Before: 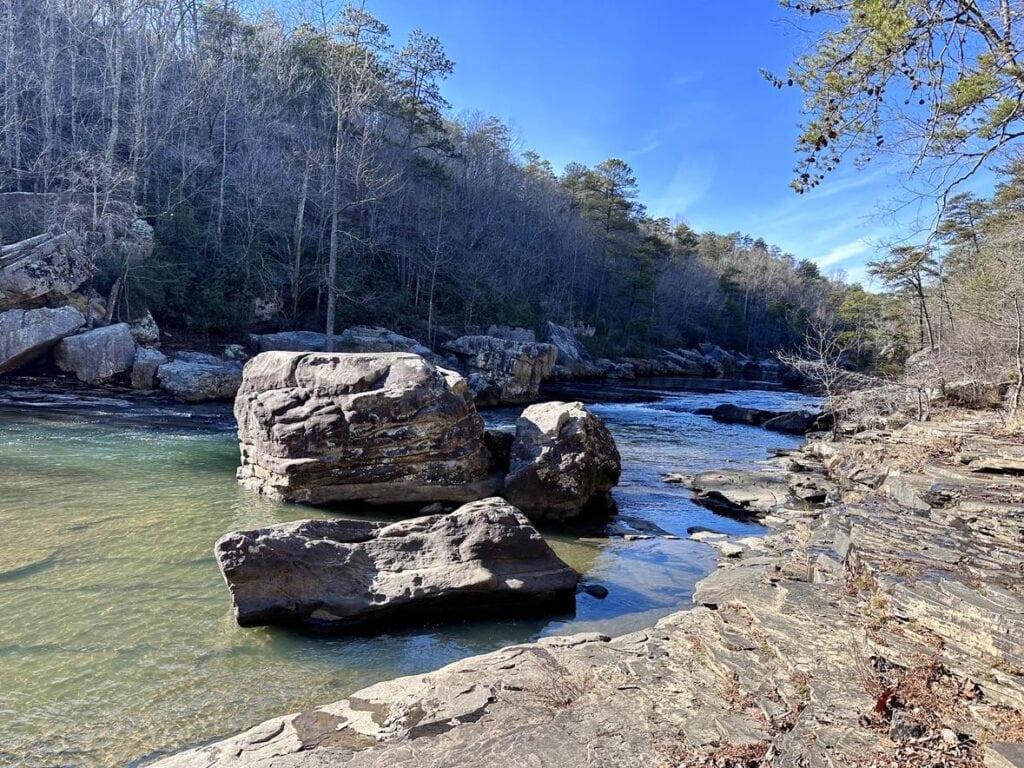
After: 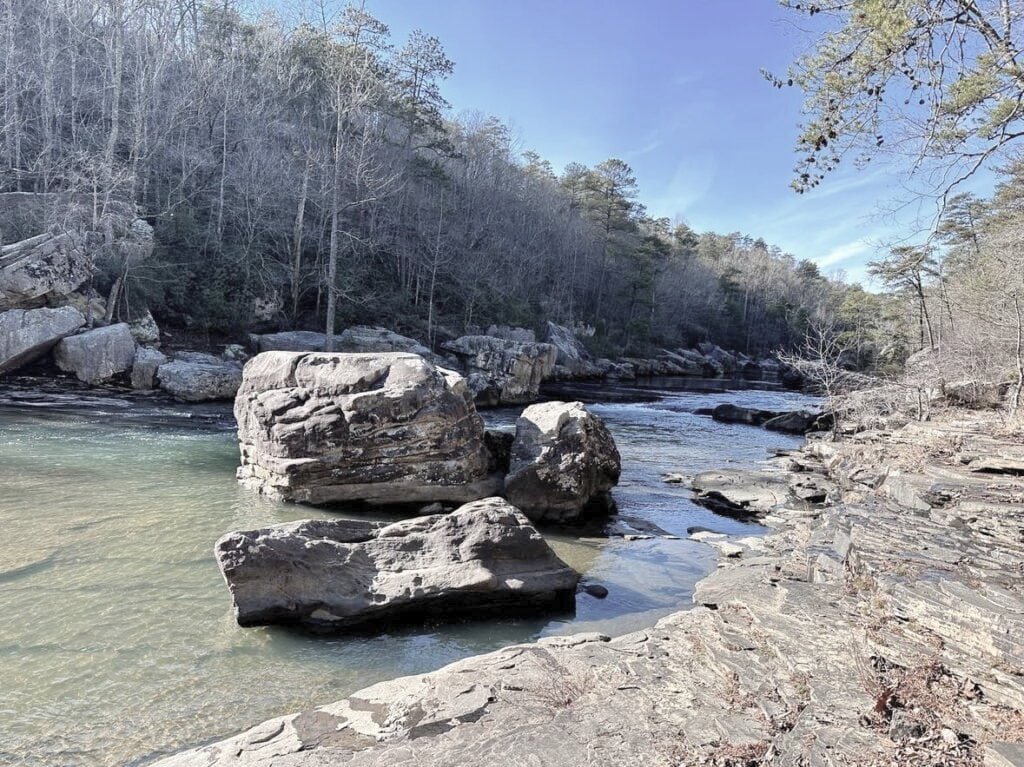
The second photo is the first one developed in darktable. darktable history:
crop: bottom 0.071%
contrast brightness saturation: brightness 0.18, saturation -0.5
